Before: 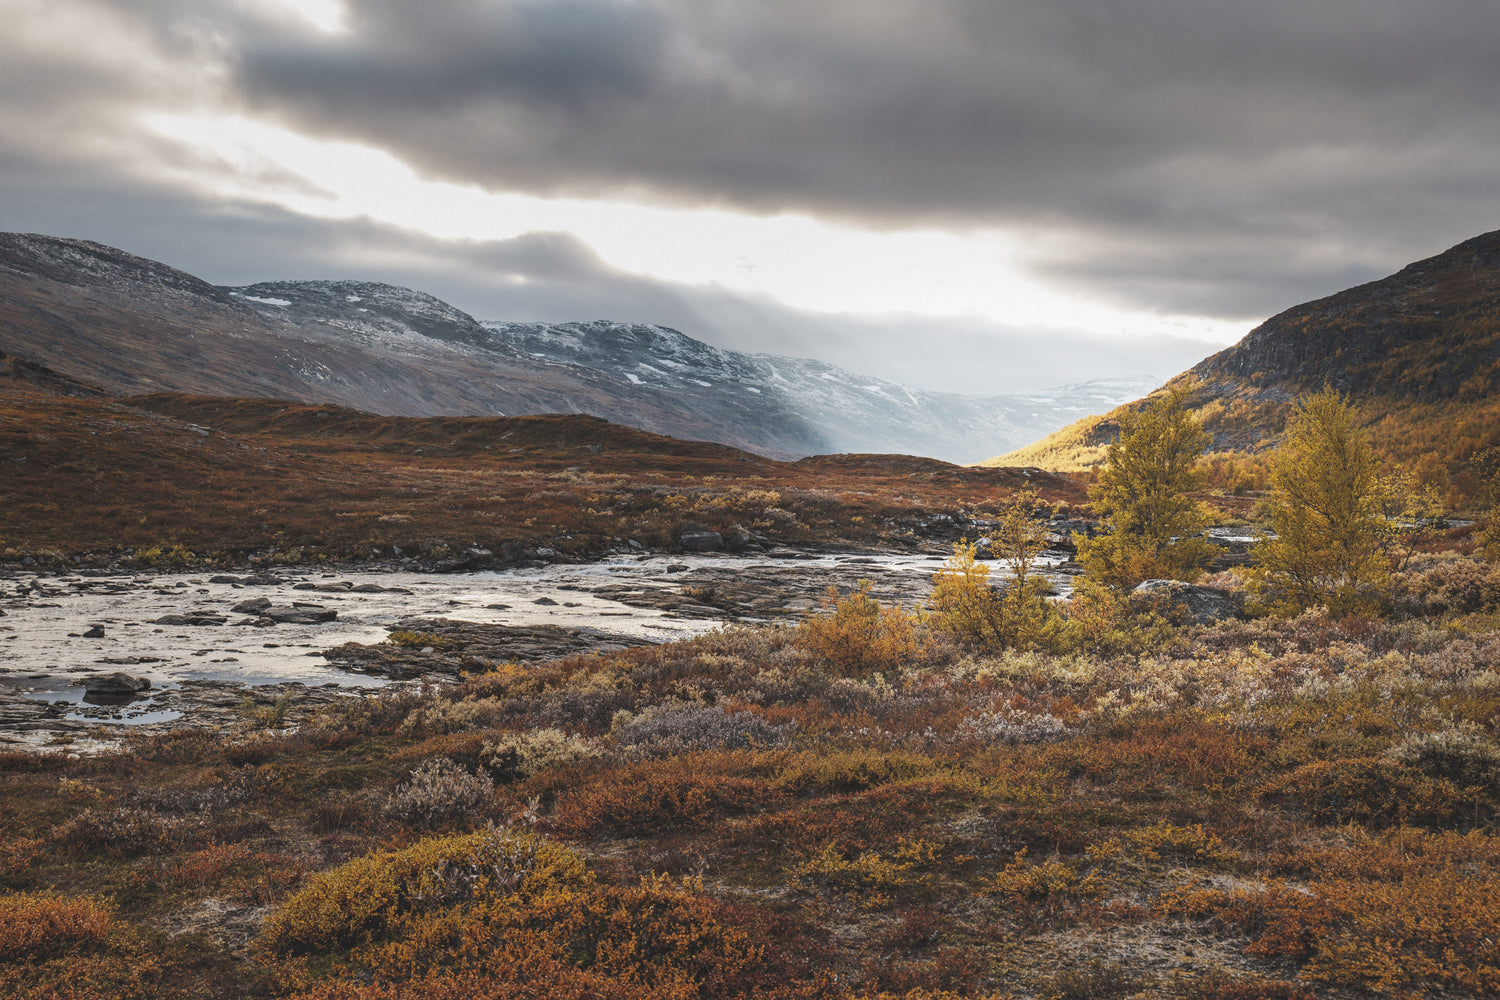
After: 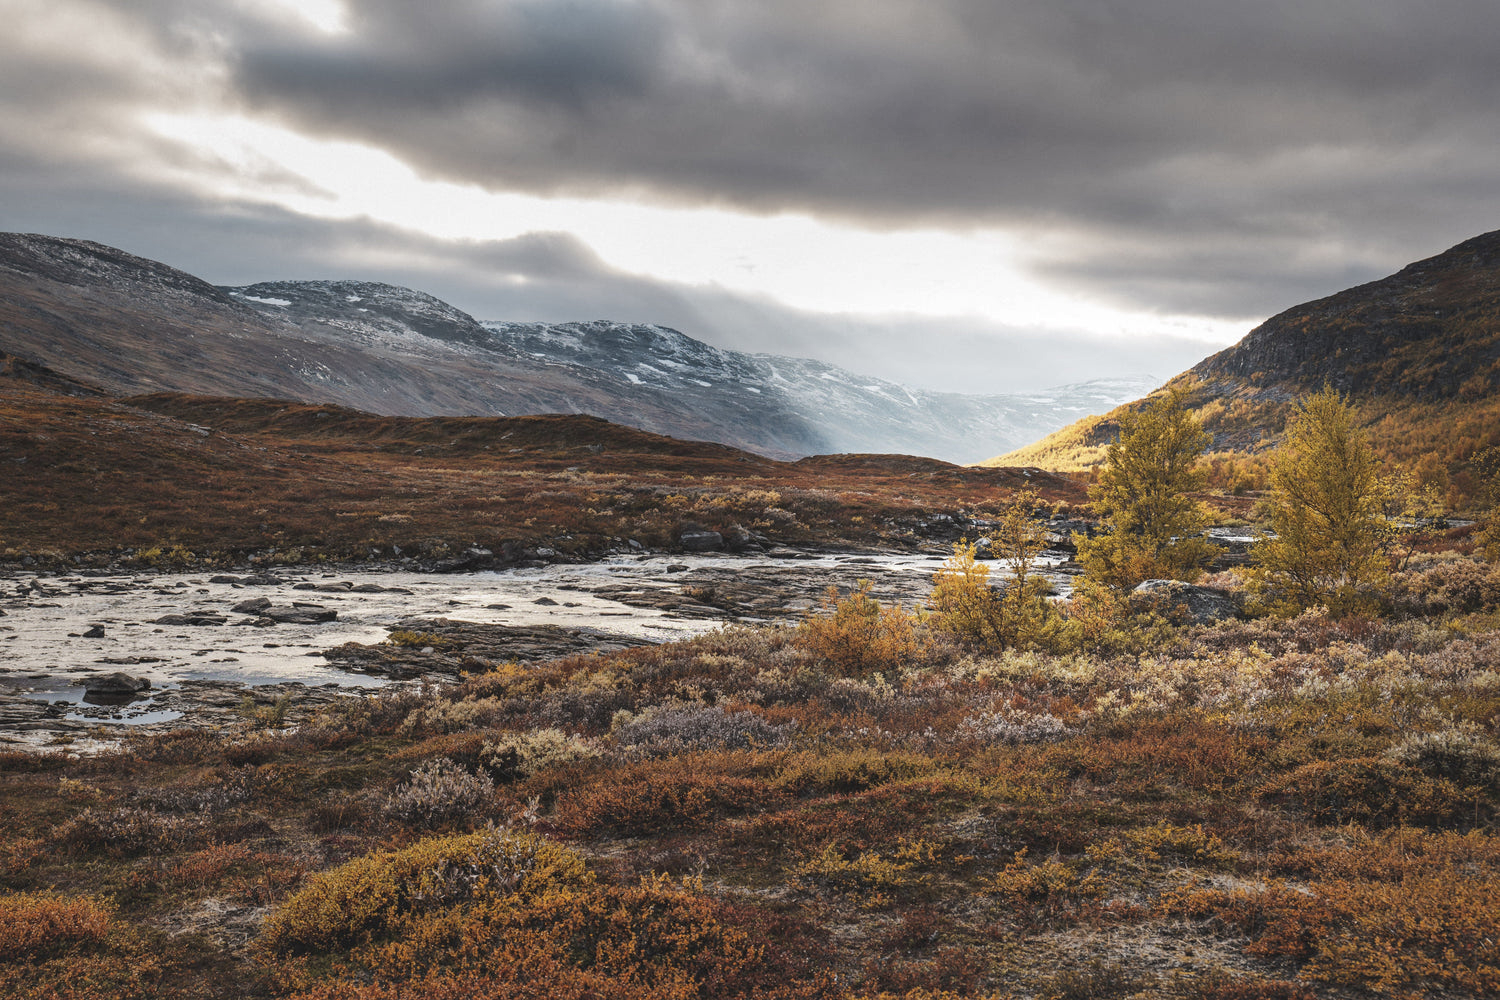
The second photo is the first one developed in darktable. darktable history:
local contrast: mode bilateral grid, contrast 20, coarseness 50, detail 128%, midtone range 0.2
